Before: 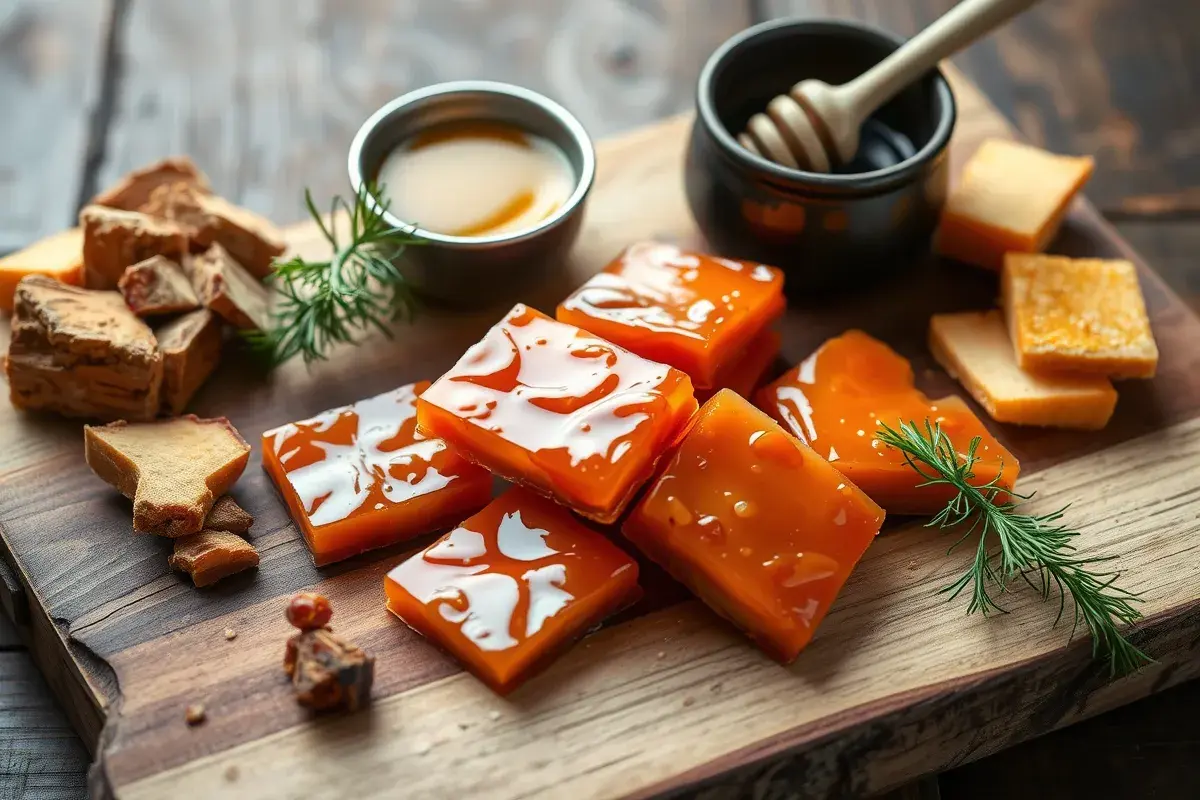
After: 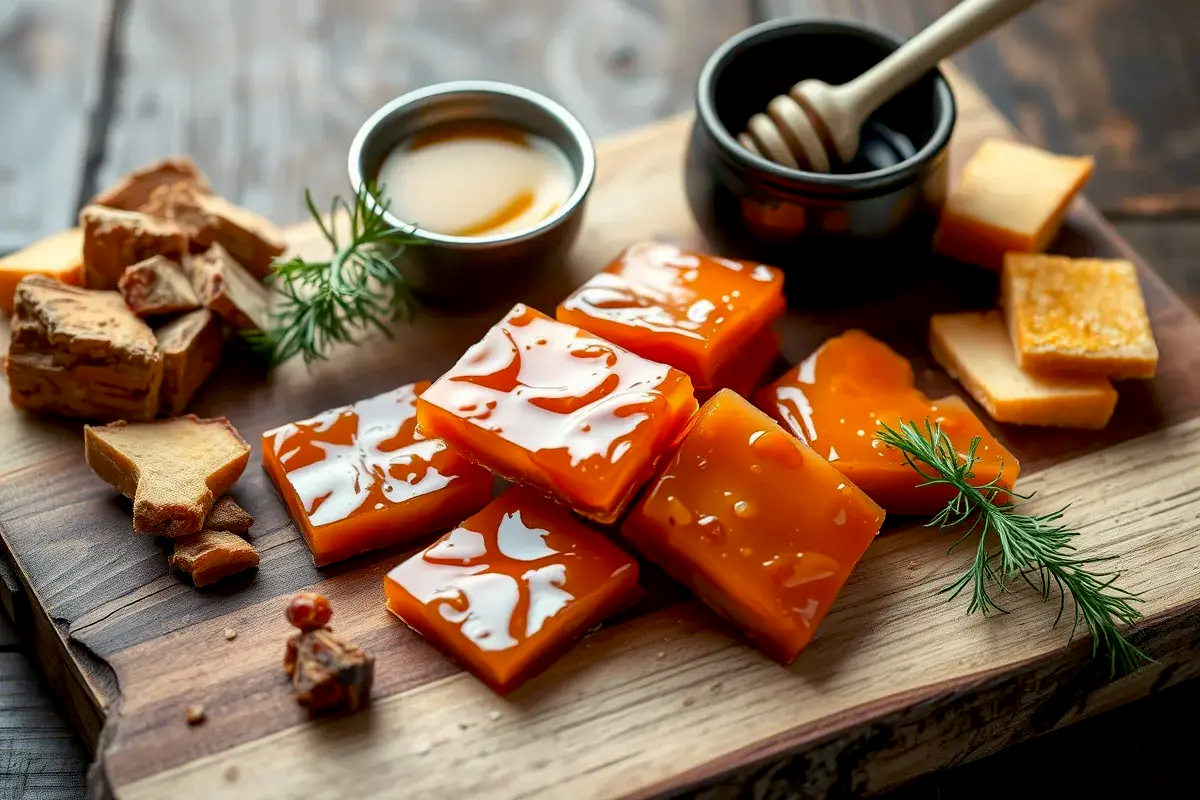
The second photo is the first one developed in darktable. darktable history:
exposure: black level correction 0.007, compensate exposure bias true, compensate highlight preservation false
